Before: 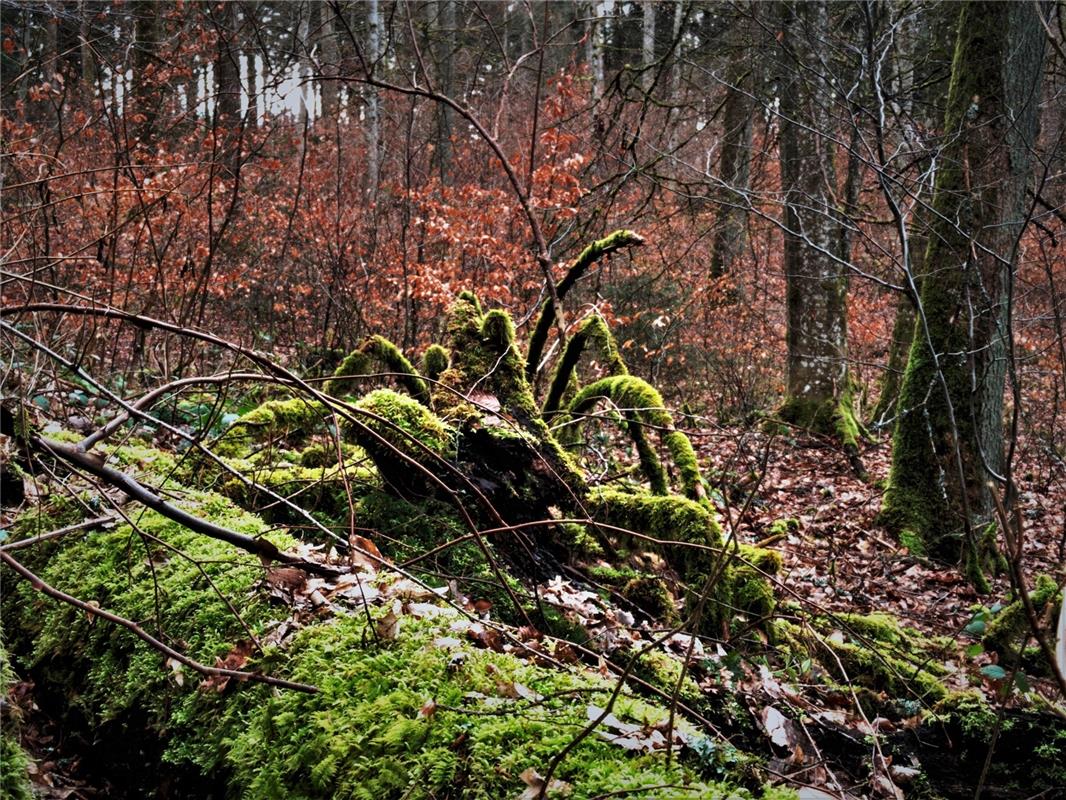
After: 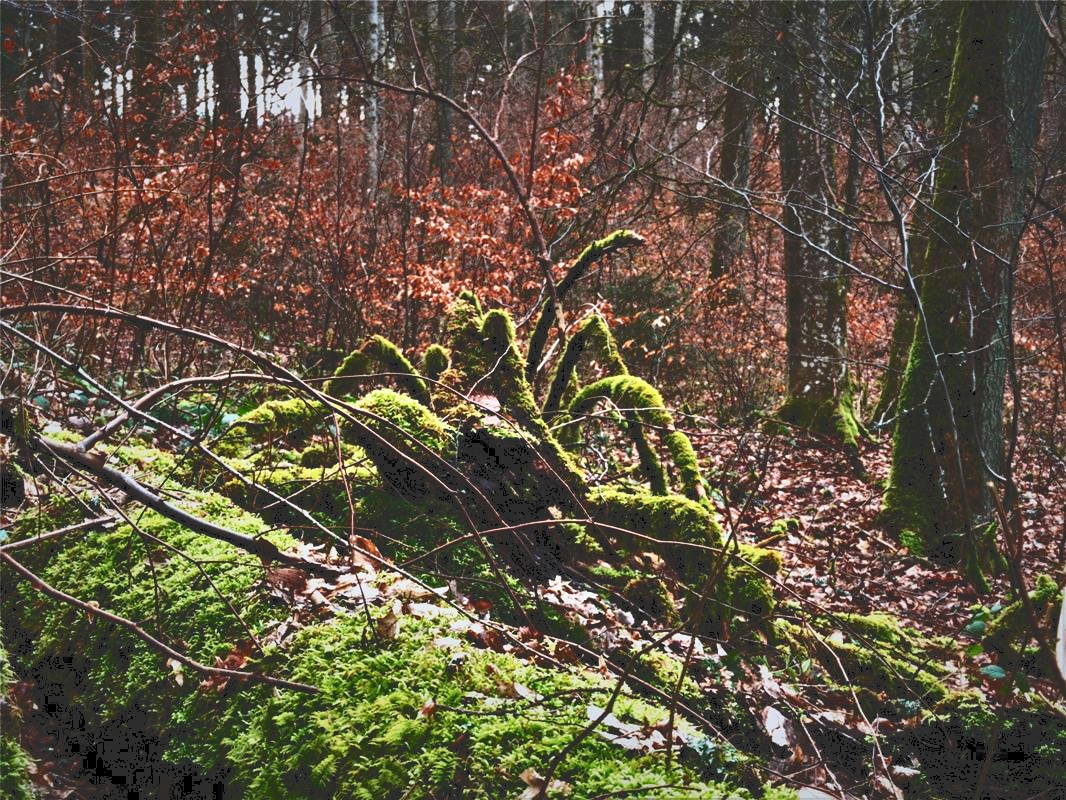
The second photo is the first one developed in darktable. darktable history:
tone curve: curves: ch0 [(0, 0) (0.003, 0.183) (0.011, 0.183) (0.025, 0.184) (0.044, 0.188) (0.069, 0.197) (0.1, 0.204) (0.136, 0.212) (0.177, 0.226) (0.224, 0.24) (0.277, 0.273) (0.335, 0.322) (0.399, 0.388) (0.468, 0.468) (0.543, 0.579) (0.623, 0.686) (0.709, 0.792) (0.801, 0.877) (0.898, 0.939) (1, 1)], color space Lab, independent channels, preserve colors none
base curve: curves: ch0 [(0, 0) (0.297, 0.298) (1, 1)]
